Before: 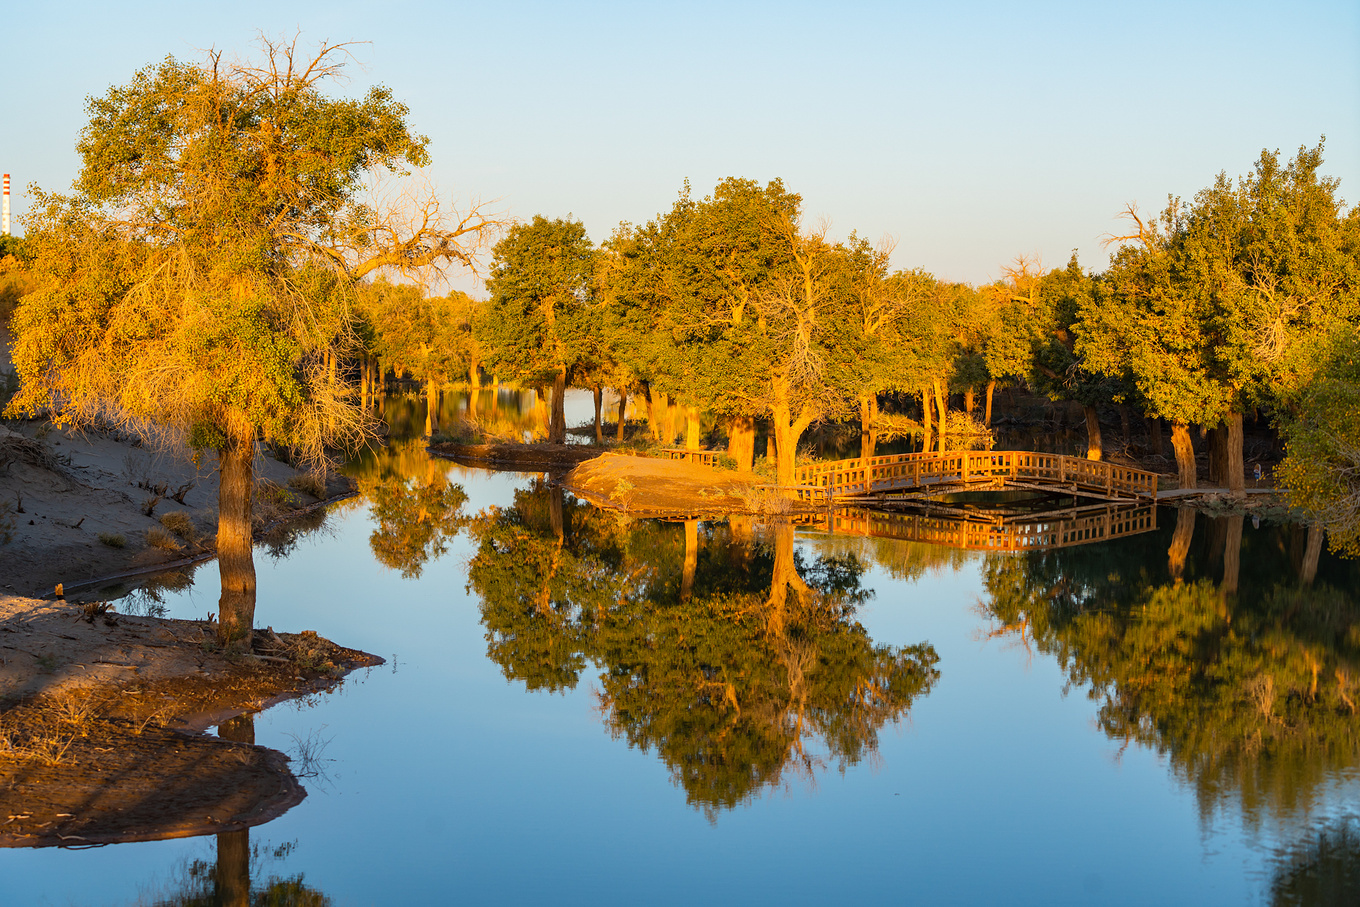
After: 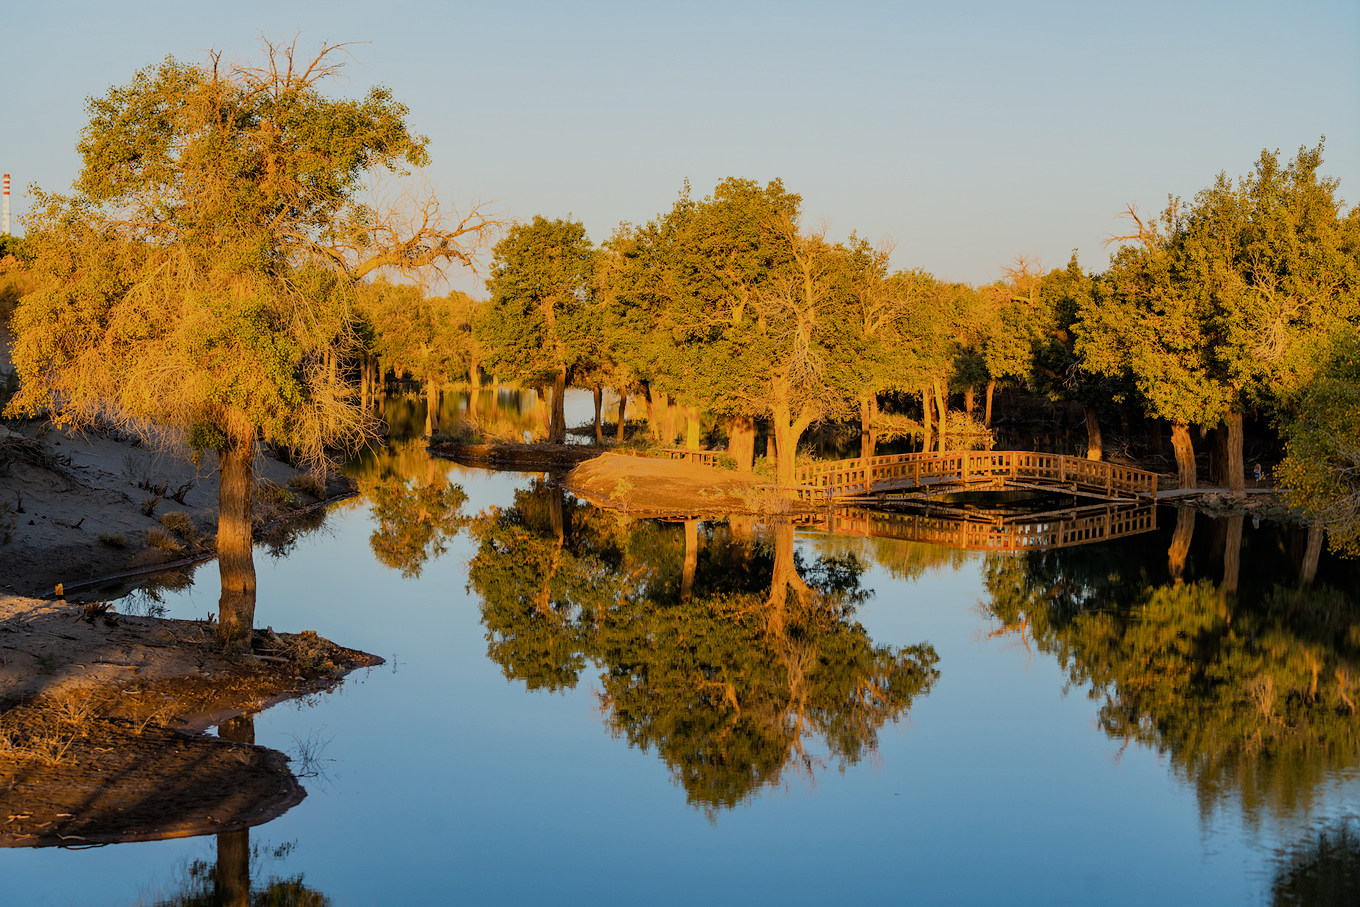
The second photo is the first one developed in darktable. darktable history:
exposure: exposure -0.152 EV, compensate highlight preservation false
filmic rgb: black relative exposure -7.65 EV, white relative exposure 4.56 EV, threshold 2.98 EV, hardness 3.61, enable highlight reconstruction true
